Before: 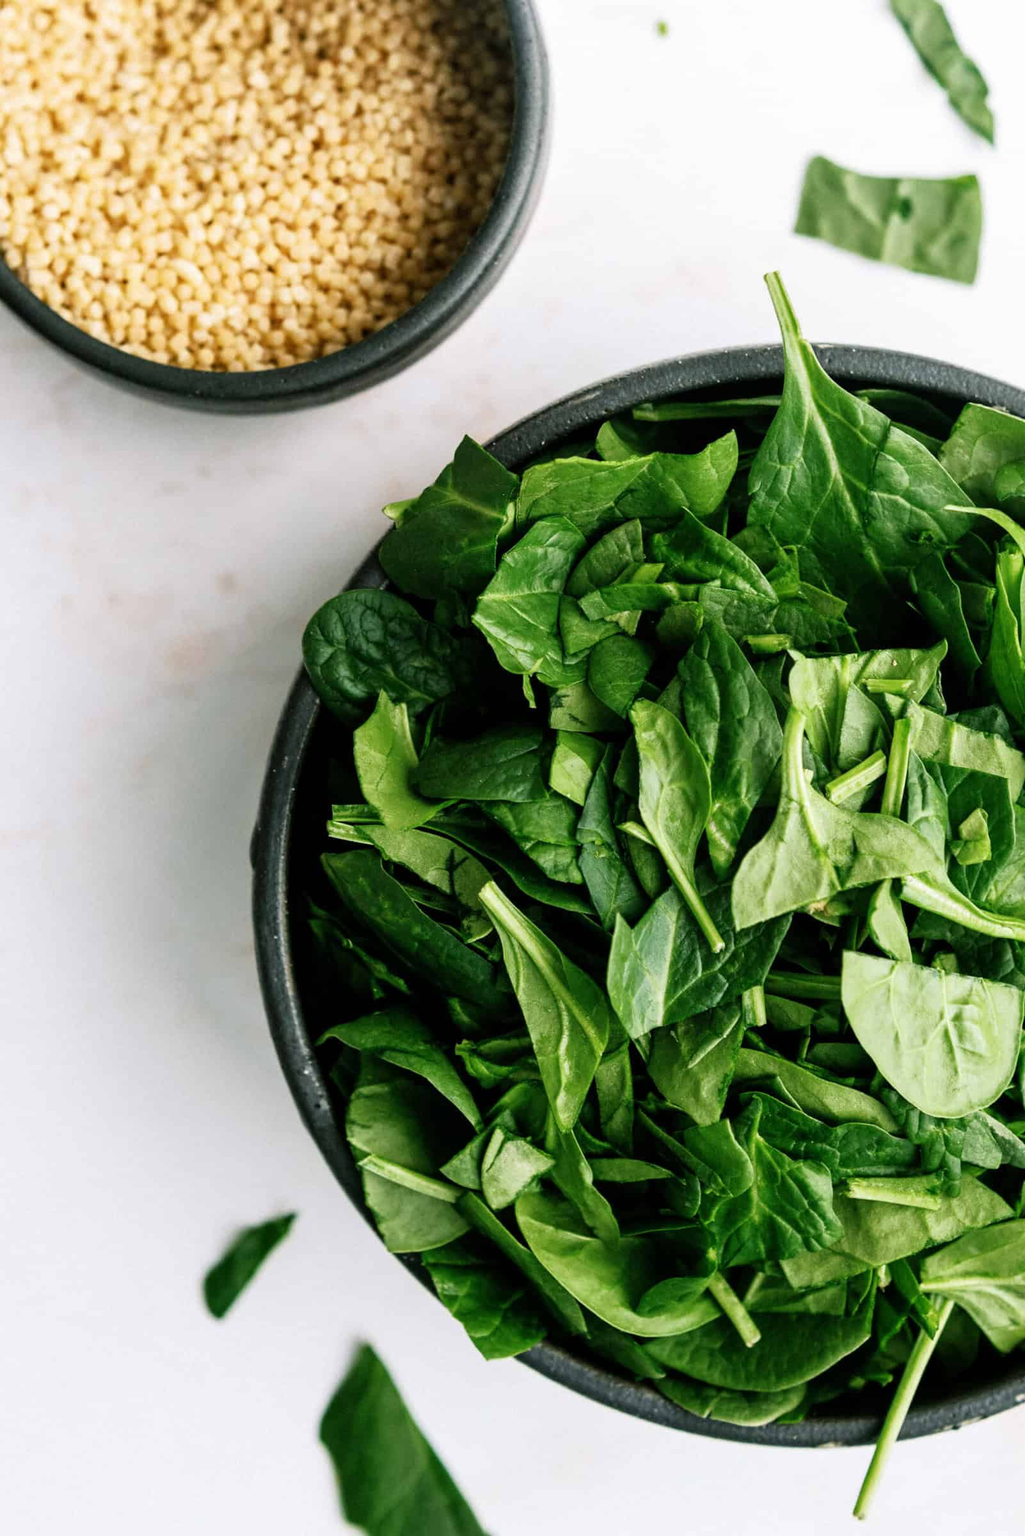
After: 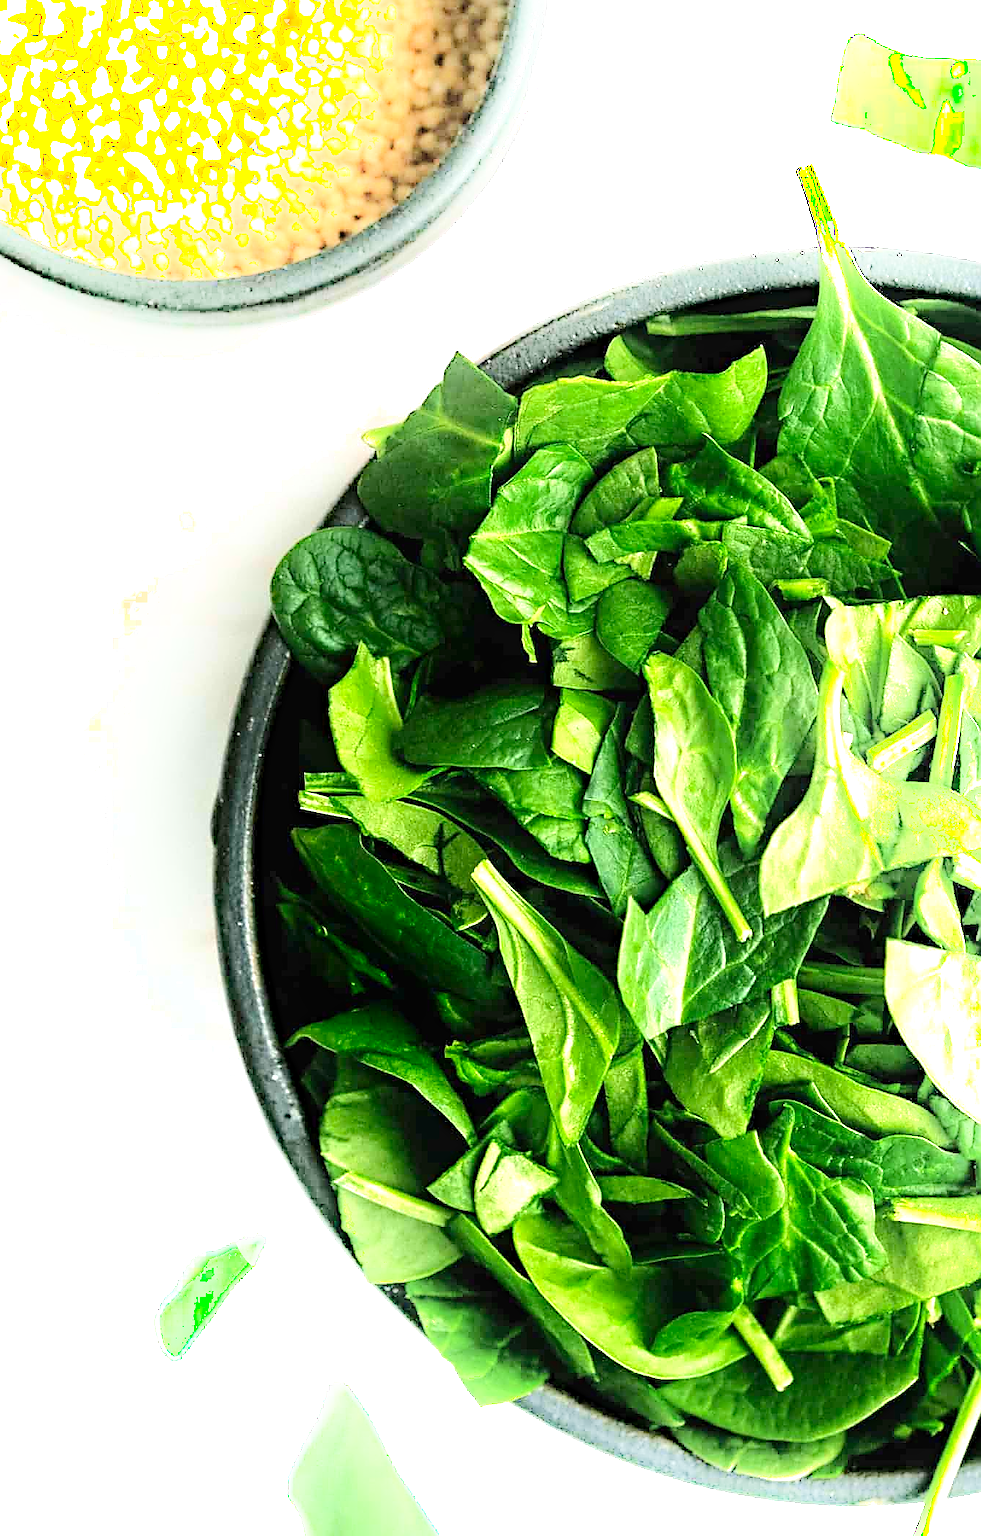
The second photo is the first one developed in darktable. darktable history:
shadows and highlights: shadows -89.76, highlights 90.31, soften with gaussian
contrast brightness saturation: contrast 0.07, brightness 0.078, saturation 0.183
sharpen: radius 1.366, amount 1.266, threshold 0.722
crop: left 6.424%, top 8.253%, right 9.533%, bottom 3.981%
haze removal: compatibility mode true, adaptive false
exposure: black level correction 0, exposure 1.2 EV, compensate exposure bias true, compensate highlight preservation false
